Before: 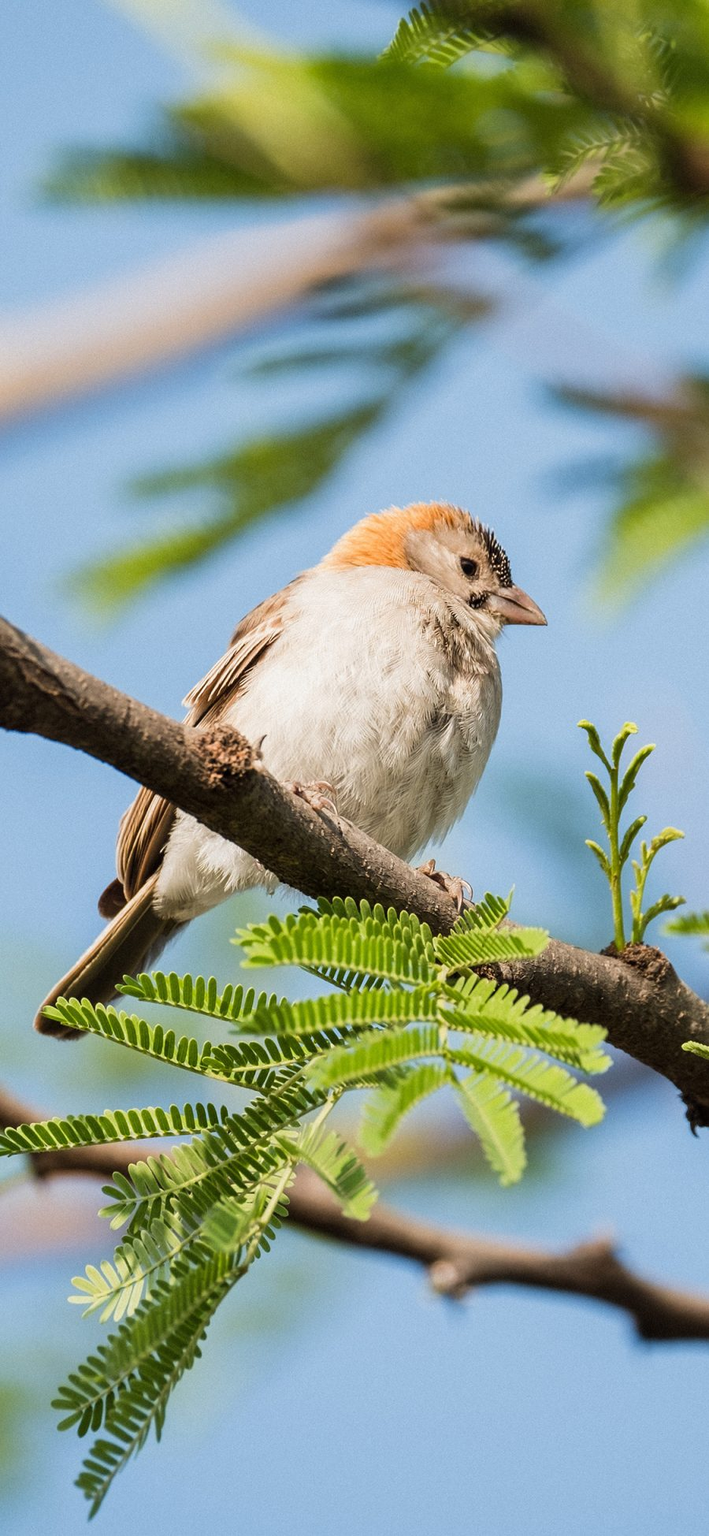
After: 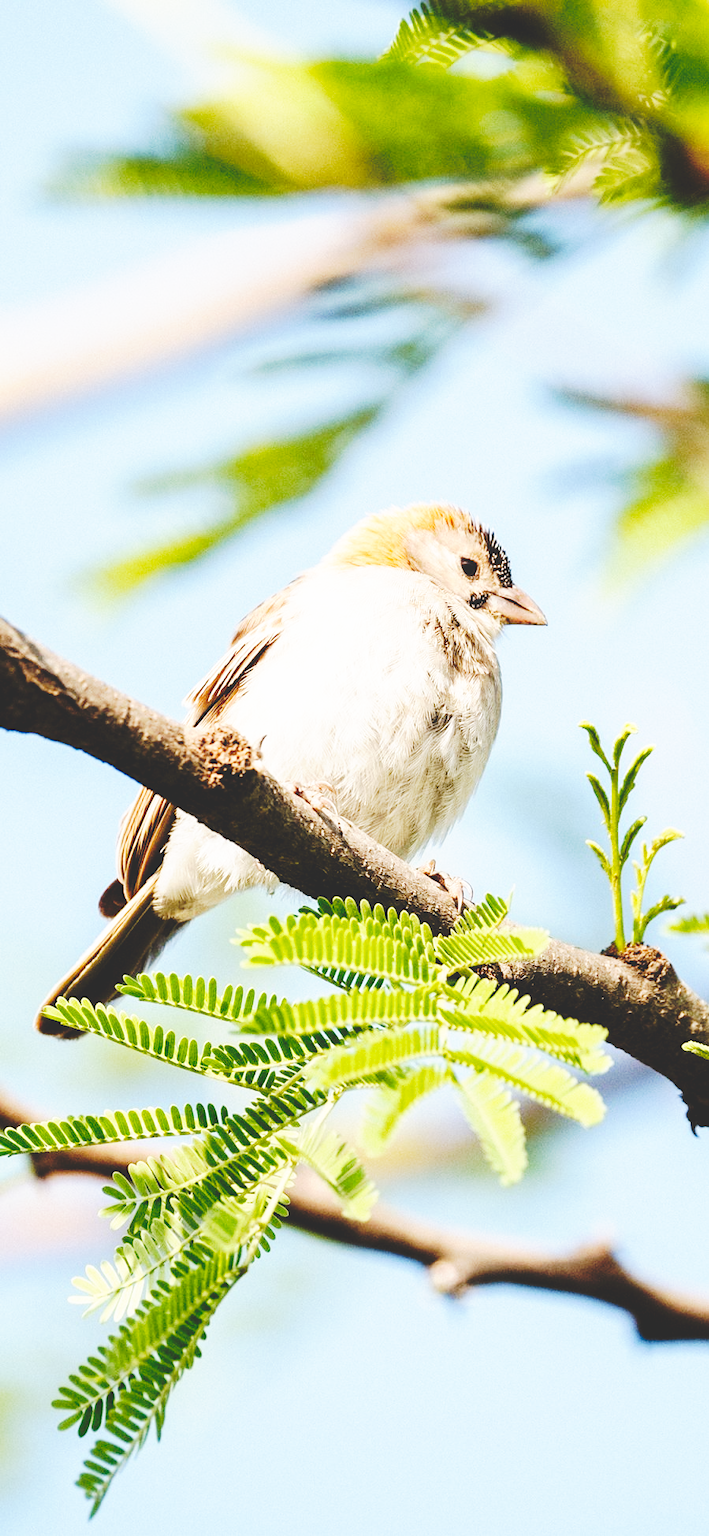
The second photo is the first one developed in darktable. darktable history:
tone curve: curves: ch0 [(0, 0) (0.003, 0.177) (0.011, 0.177) (0.025, 0.176) (0.044, 0.178) (0.069, 0.186) (0.1, 0.194) (0.136, 0.203) (0.177, 0.223) (0.224, 0.255) (0.277, 0.305) (0.335, 0.383) (0.399, 0.467) (0.468, 0.546) (0.543, 0.616) (0.623, 0.694) (0.709, 0.764) (0.801, 0.834) (0.898, 0.901) (1, 1)], preserve colors none
base curve: curves: ch0 [(0, 0) (0.007, 0.004) (0.027, 0.03) (0.046, 0.07) (0.207, 0.54) (0.442, 0.872) (0.673, 0.972) (1, 1)], preserve colors none
